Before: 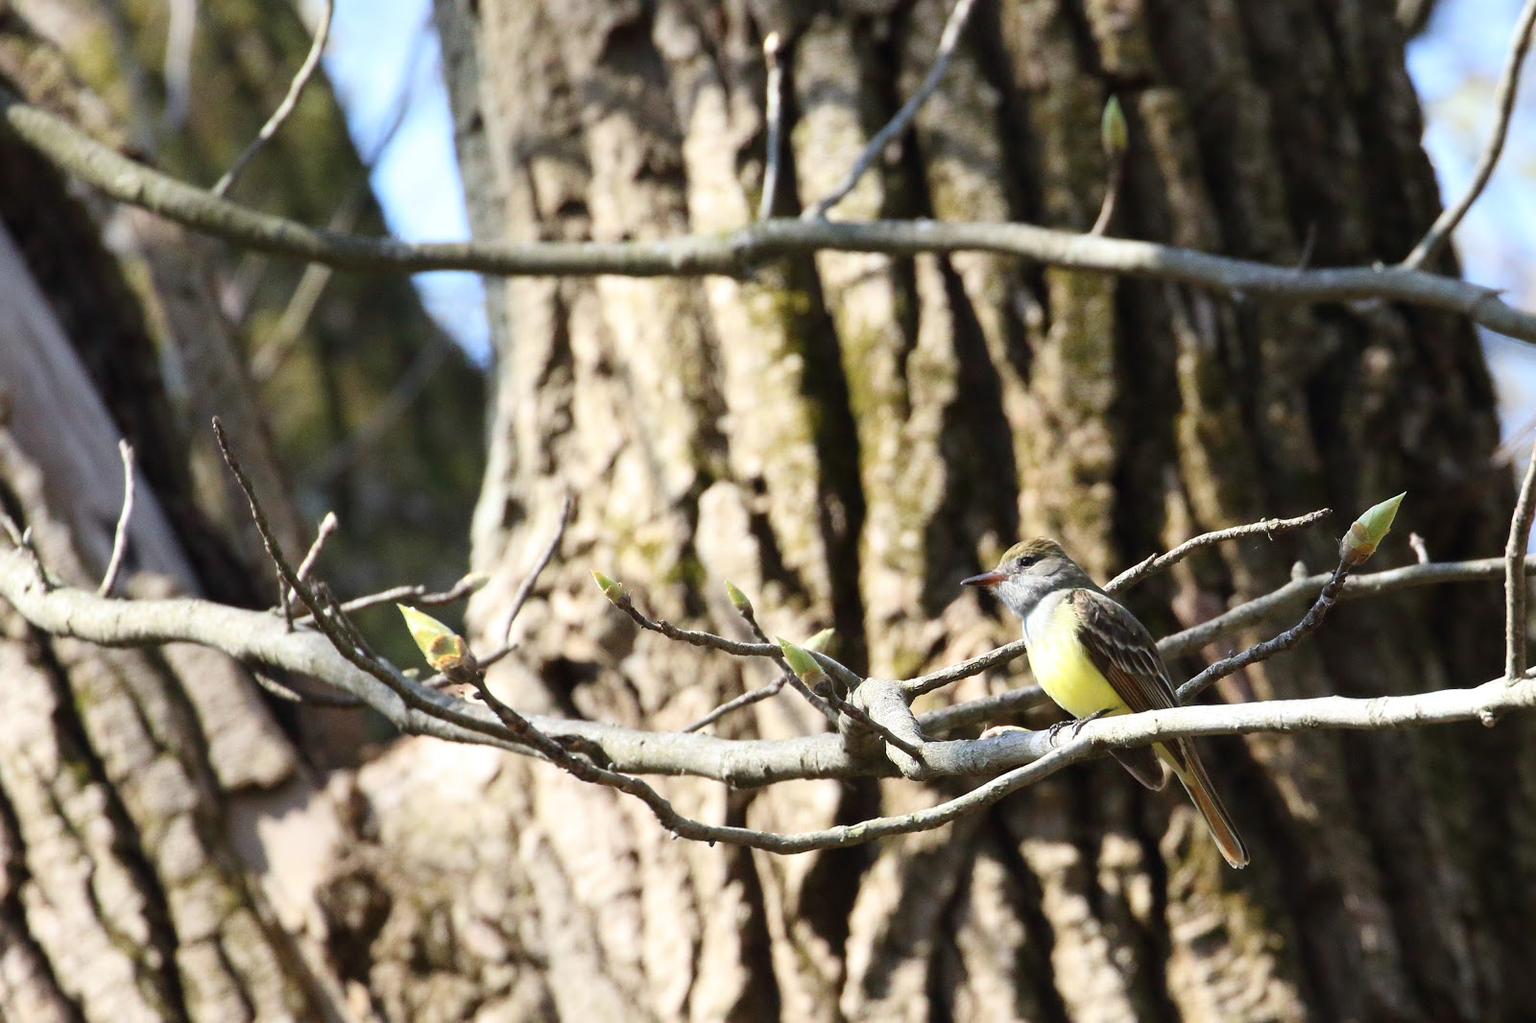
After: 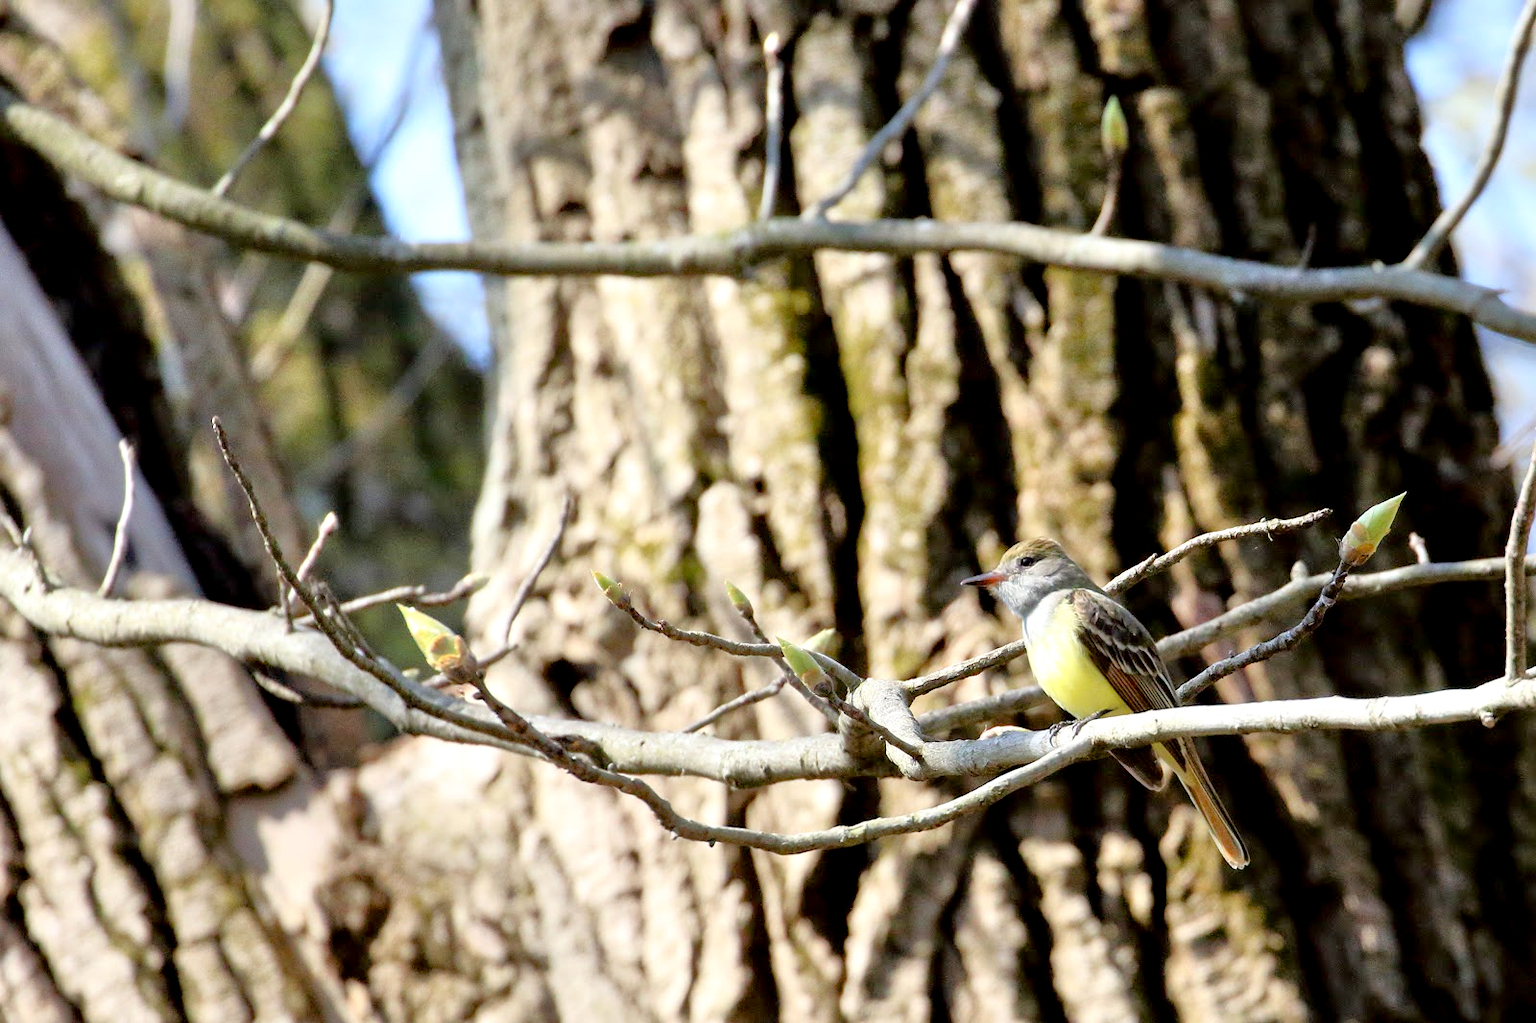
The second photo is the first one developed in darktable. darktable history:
tone equalizer: -7 EV 0.15 EV, -6 EV 0.6 EV, -5 EV 1.15 EV, -4 EV 1.33 EV, -3 EV 1.15 EV, -2 EV 0.6 EV, -1 EV 0.15 EV, mask exposure compensation -0.5 EV
exposure: black level correction 0.009, compensate highlight preservation false
